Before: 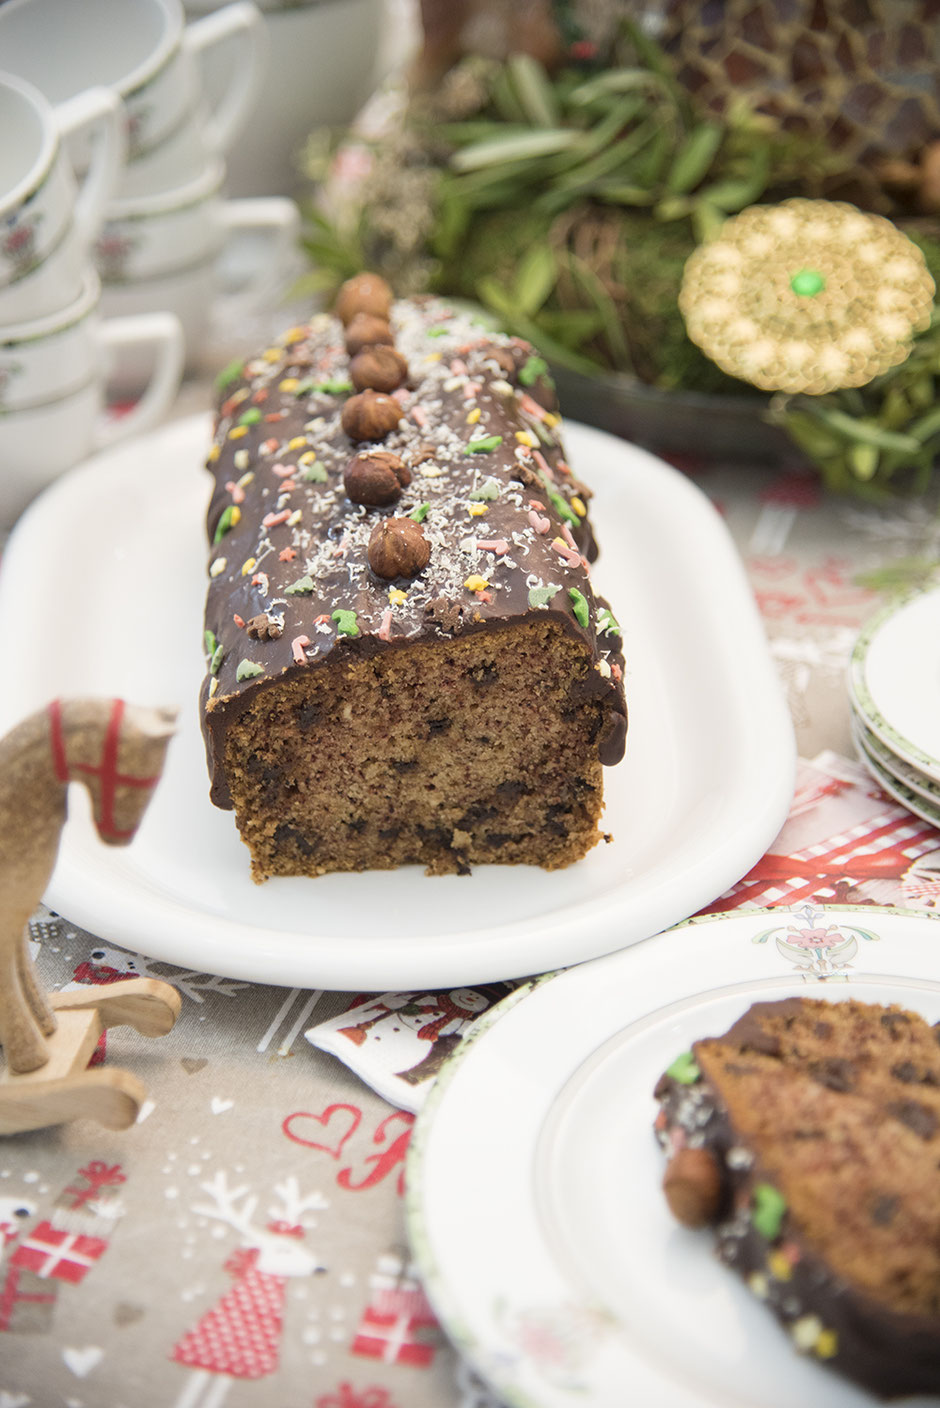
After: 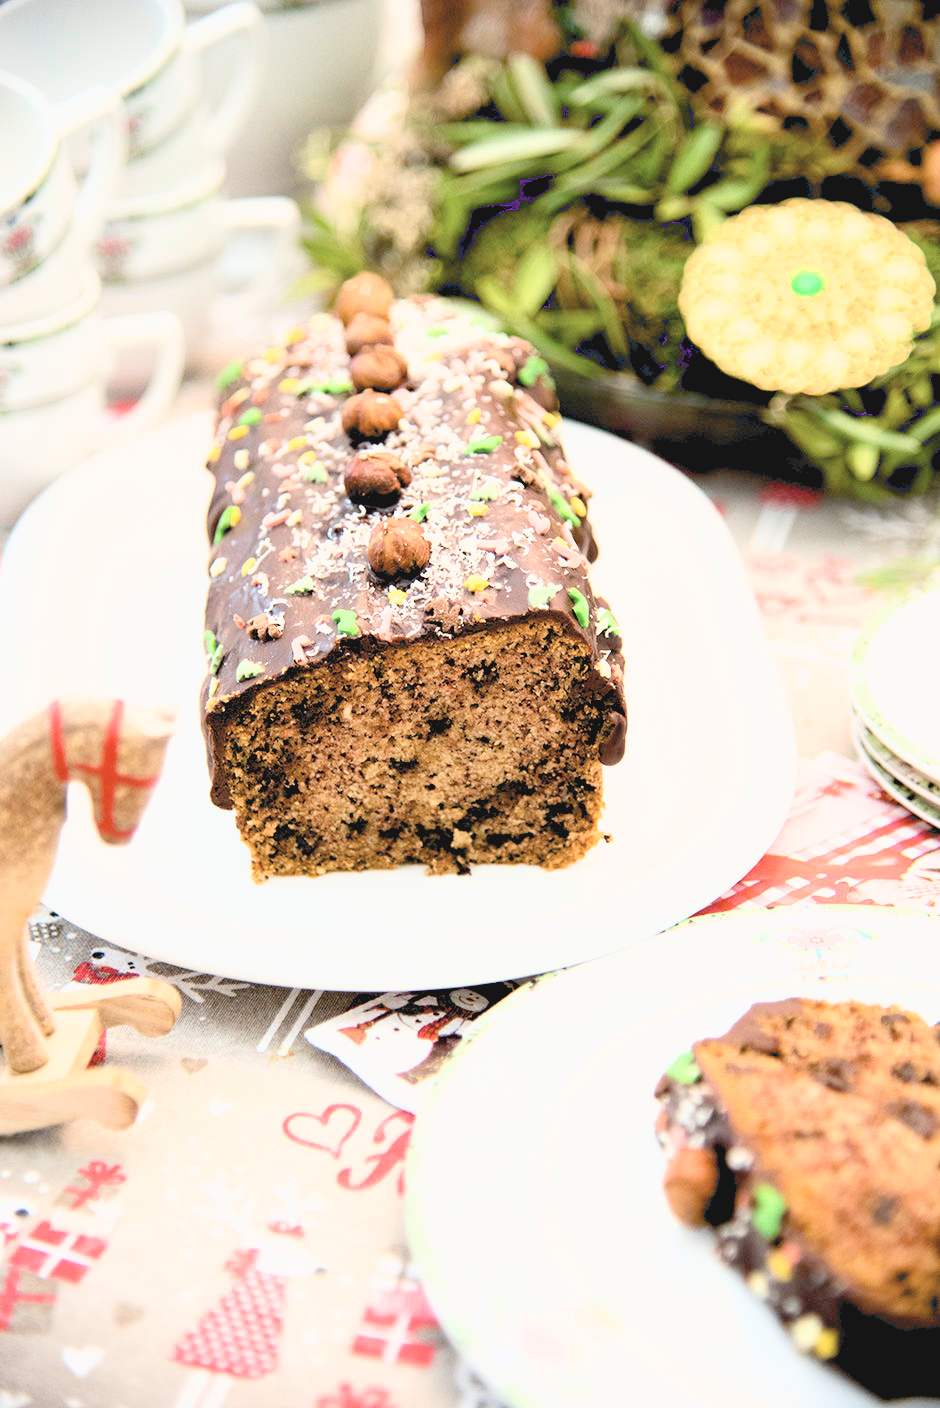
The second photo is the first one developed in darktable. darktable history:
tone equalizer: on, module defaults
tone curve: curves: ch0 [(0, 0) (0.003, 0.115) (0.011, 0.133) (0.025, 0.157) (0.044, 0.182) (0.069, 0.209) (0.1, 0.239) (0.136, 0.279) (0.177, 0.326) (0.224, 0.379) (0.277, 0.436) (0.335, 0.507) (0.399, 0.587) (0.468, 0.671) (0.543, 0.75) (0.623, 0.837) (0.709, 0.916) (0.801, 0.978) (0.898, 0.985) (1, 1)], color space Lab, independent channels, preserve colors none
exposure: black level correction 0.031, exposure 0.319 EV, compensate highlight preservation false
filmic rgb: black relative exposure -16 EV, white relative exposure 6.11 EV, hardness 5.23, color science v6 (2022)
